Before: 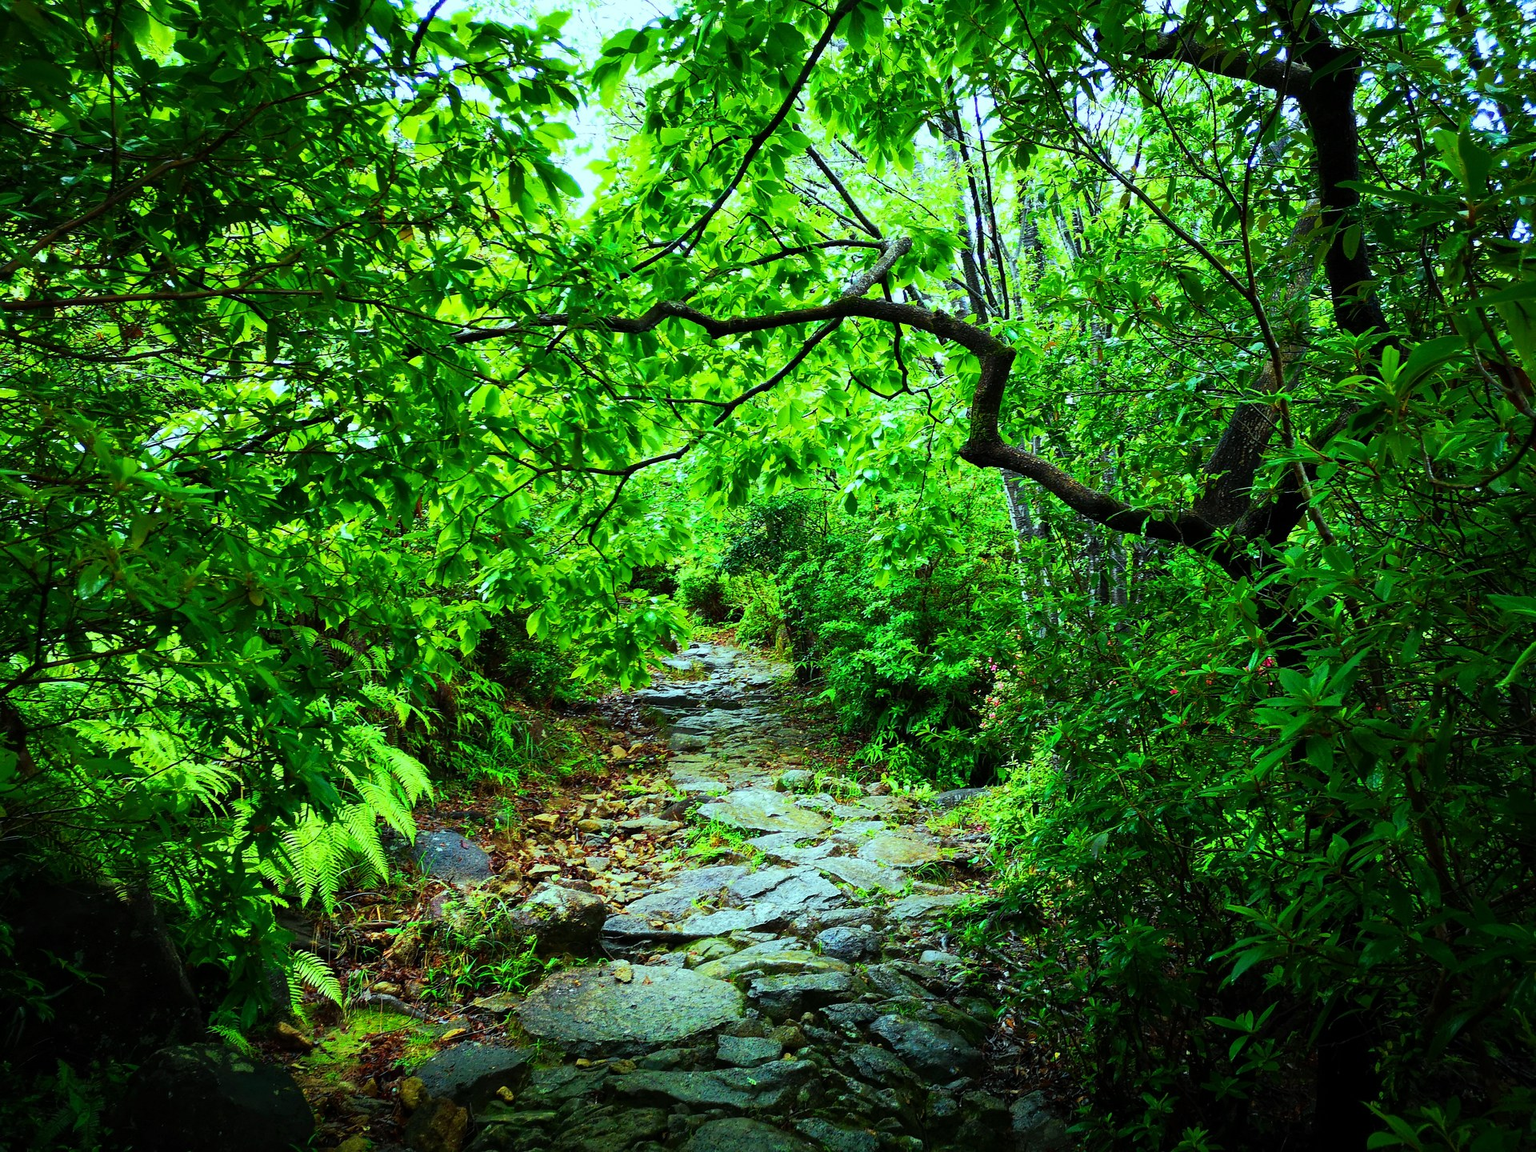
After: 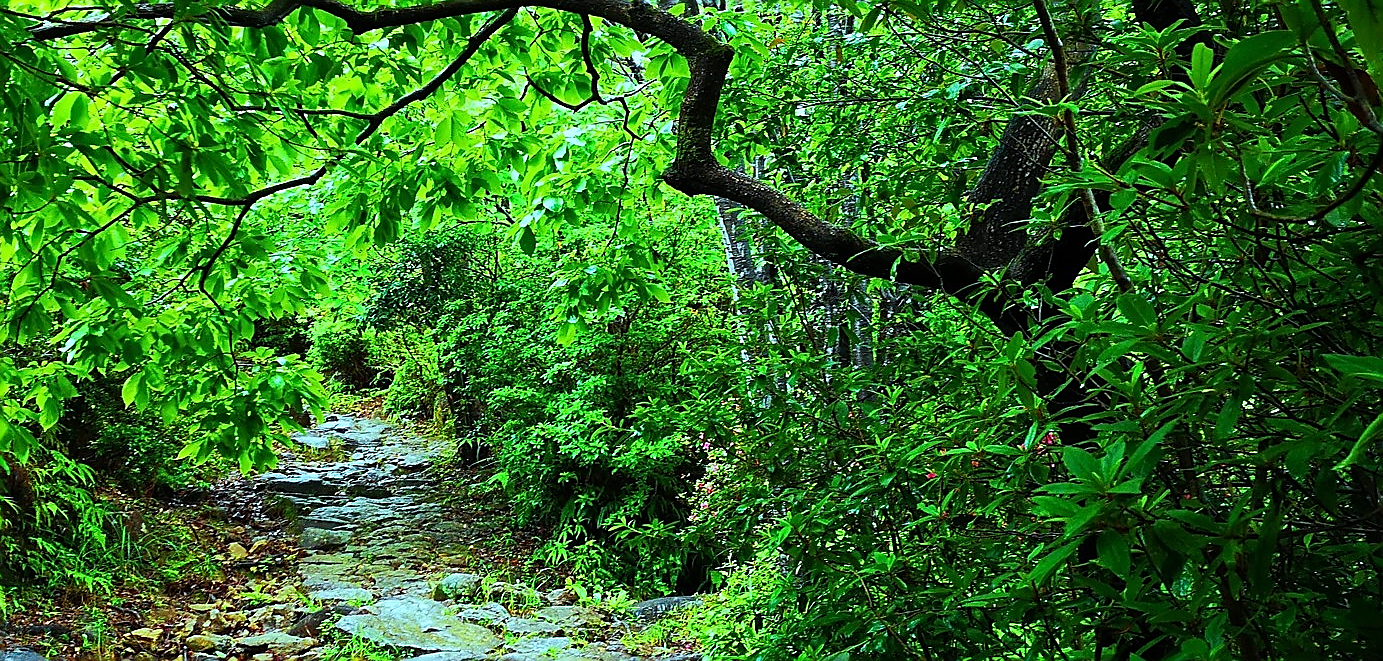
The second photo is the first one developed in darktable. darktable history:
white balance: red 0.954, blue 1.079
crop and rotate: left 27.938%, top 27.046%, bottom 27.046%
exposure: compensate highlight preservation false
sharpen: radius 1.4, amount 1.25, threshold 0.7
